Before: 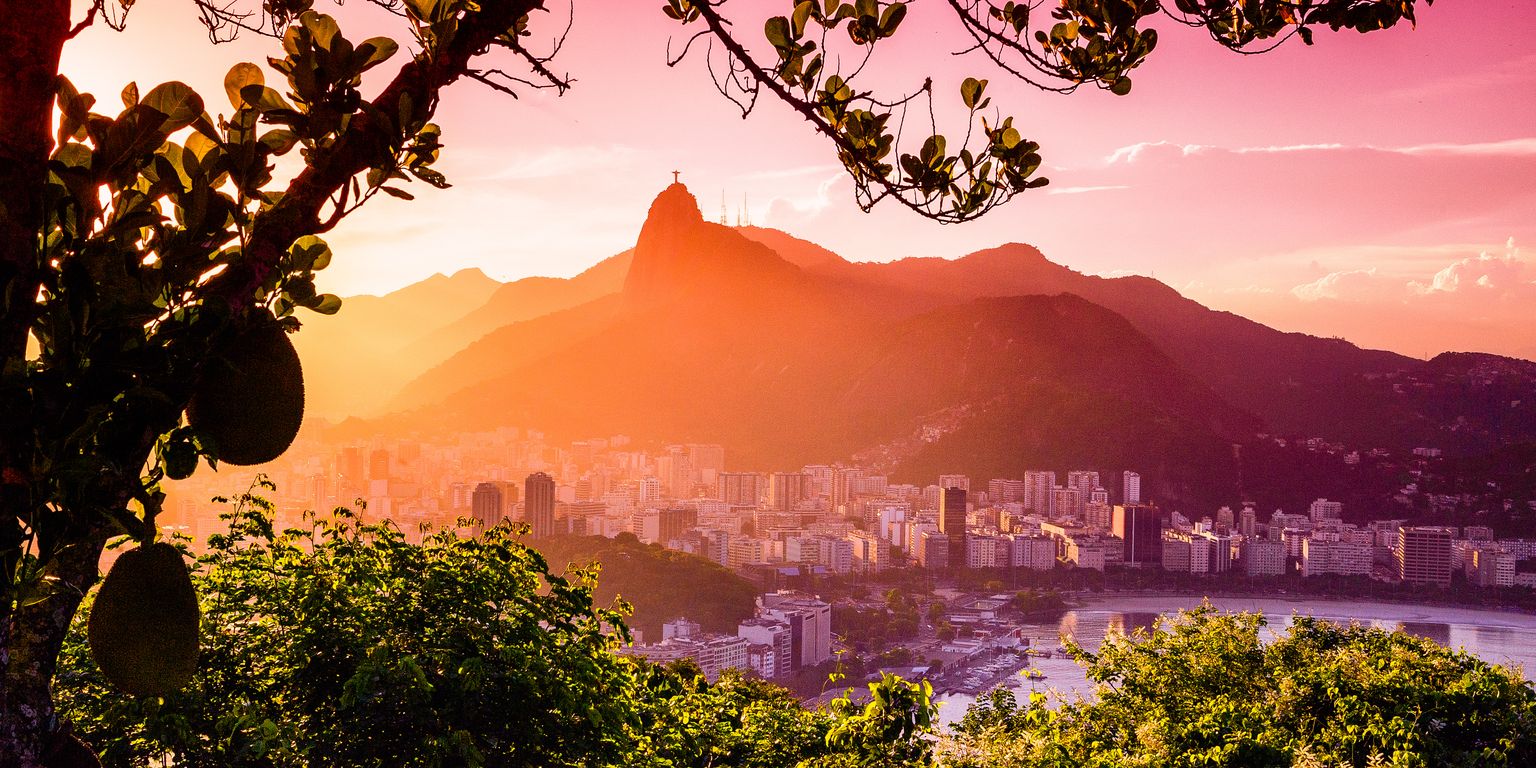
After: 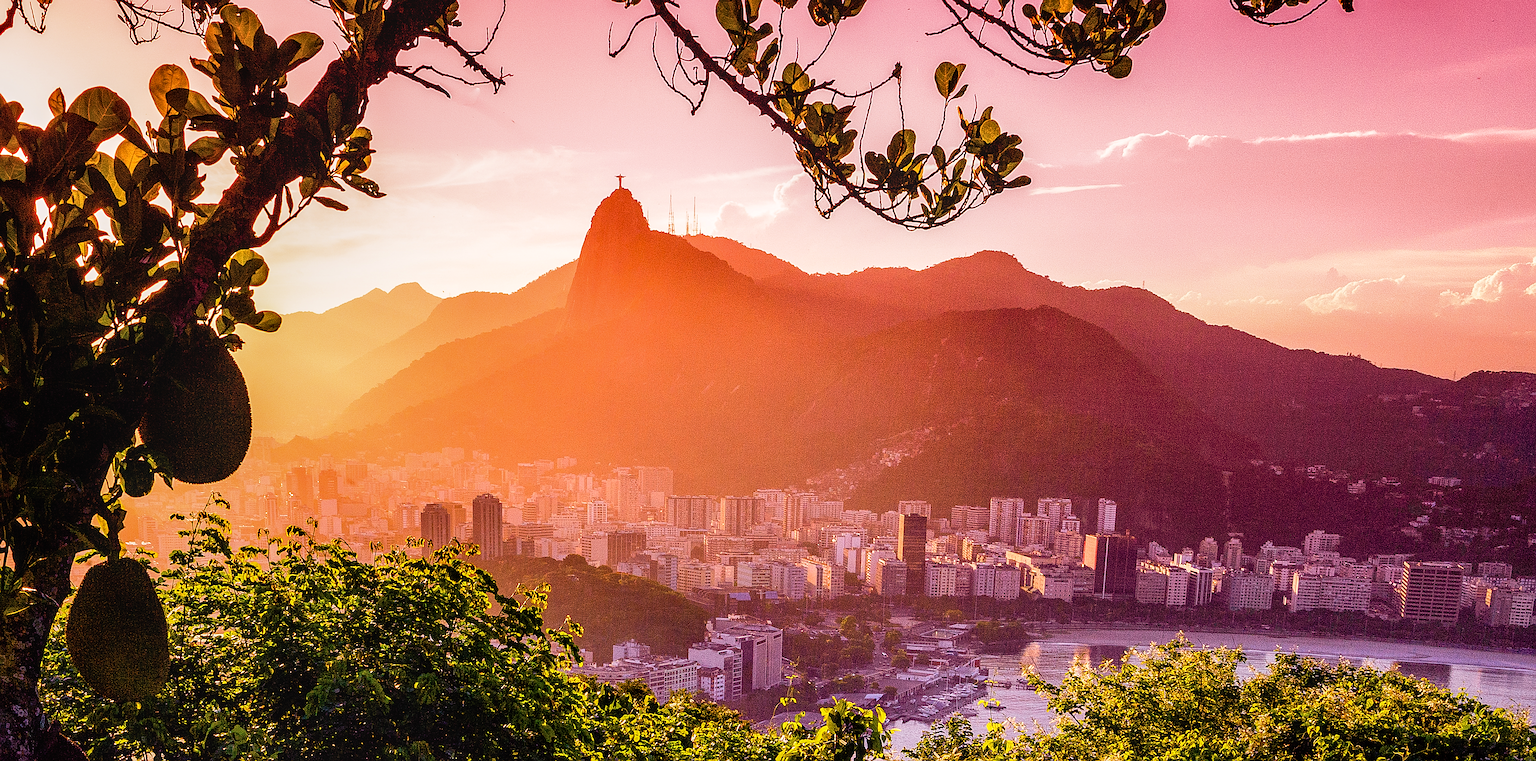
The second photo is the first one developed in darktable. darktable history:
color correction: highlights a* -0.137, highlights b* 0.137
local contrast: on, module defaults
rotate and perspective: rotation 0.062°, lens shift (vertical) 0.115, lens shift (horizontal) -0.133, crop left 0.047, crop right 0.94, crop top 0.061, crop bottom 0.94
sharpen: on, module defaults
